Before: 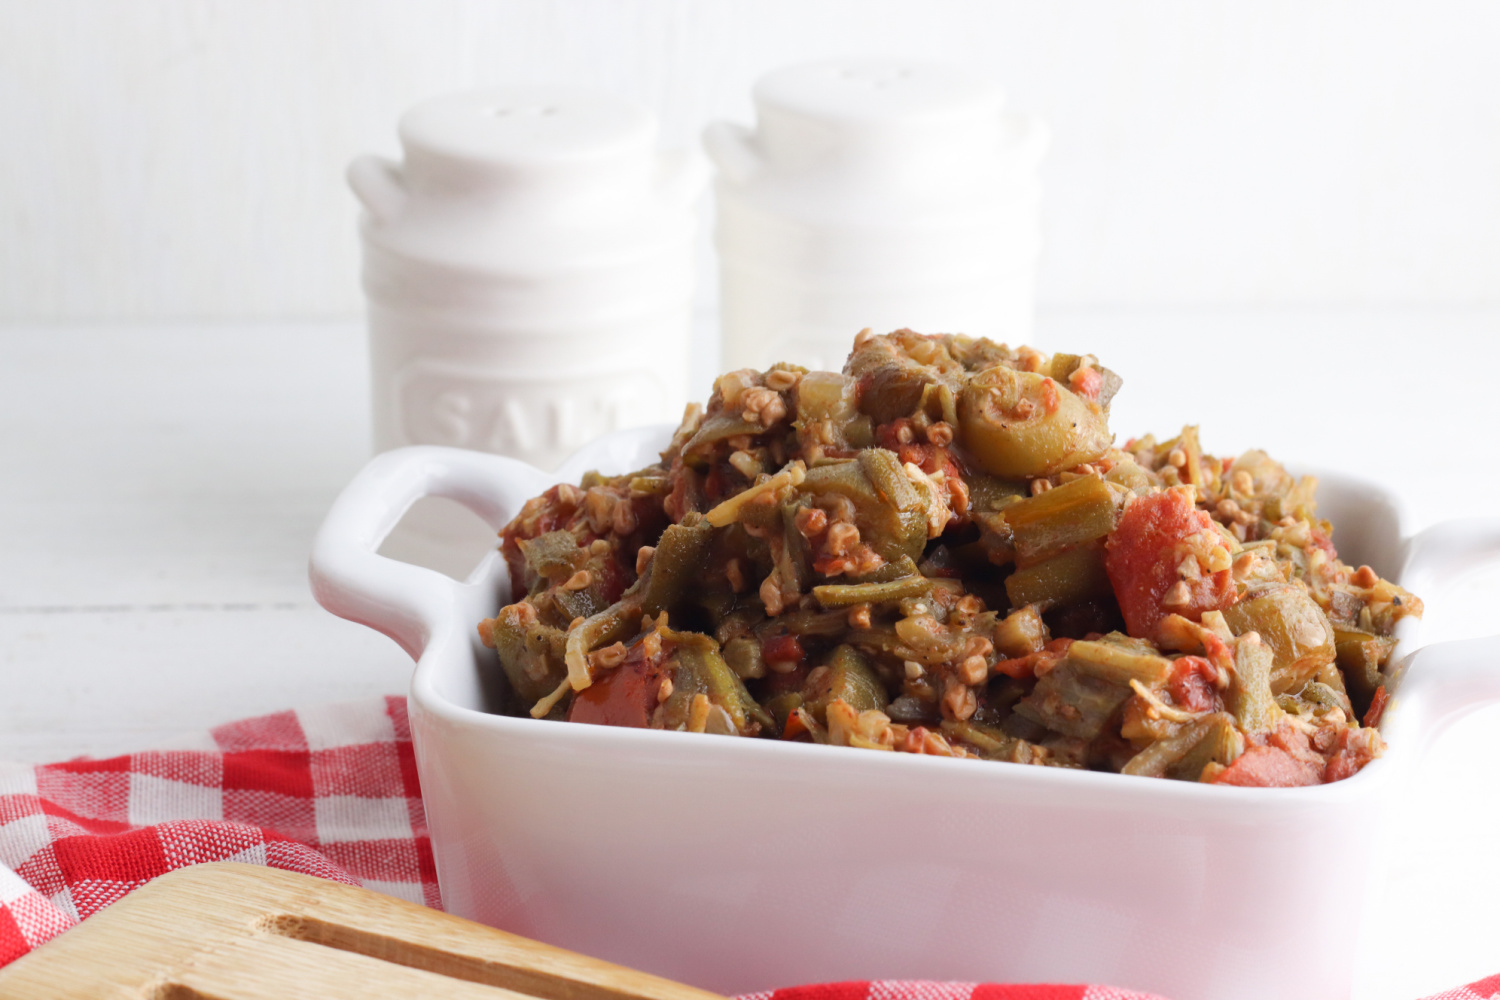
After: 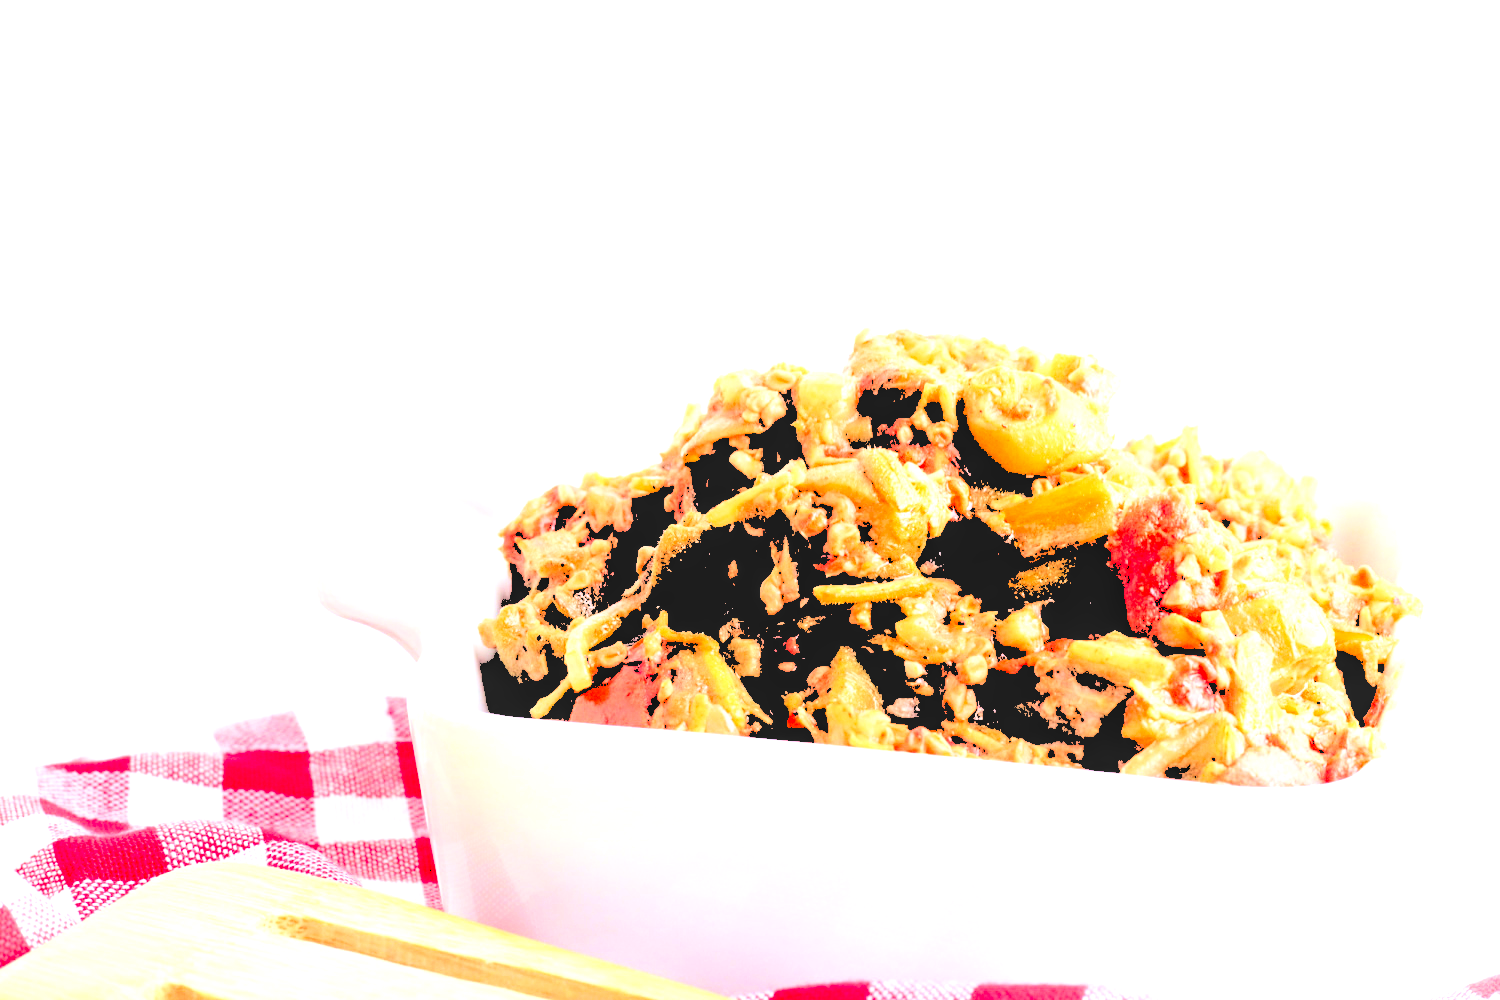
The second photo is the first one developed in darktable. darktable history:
levels: levels [0.246, 0.256, 0.506]
local contrast: on, module defaults
